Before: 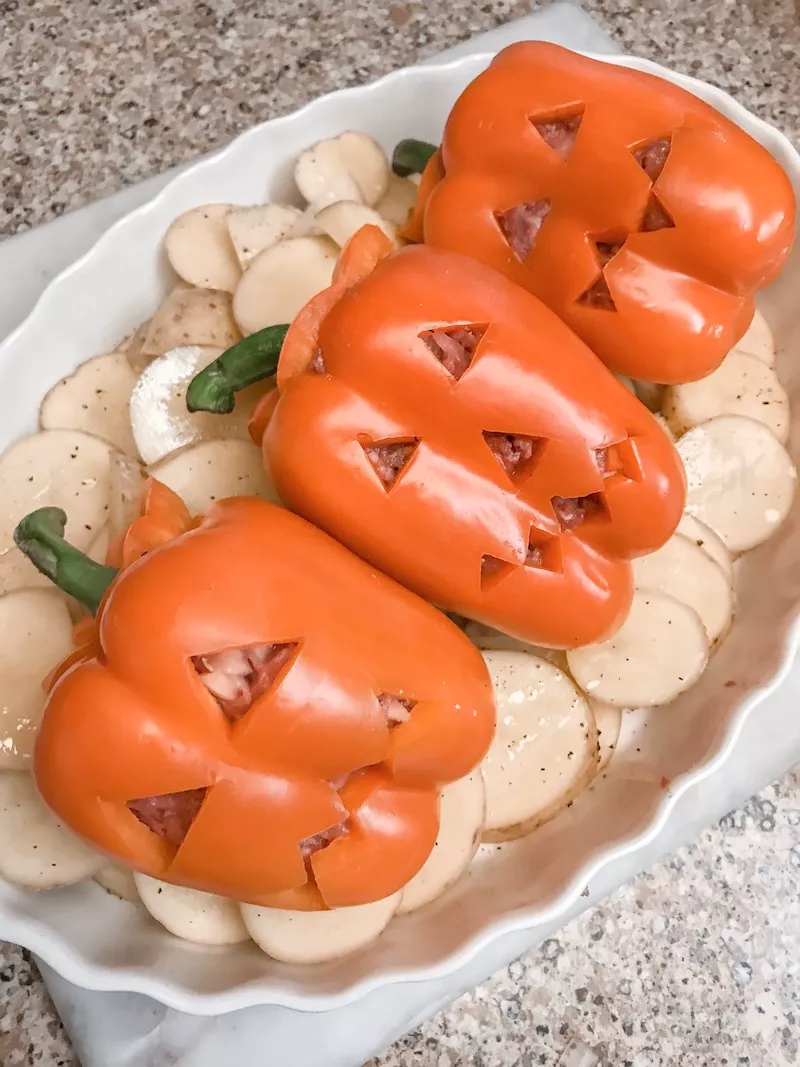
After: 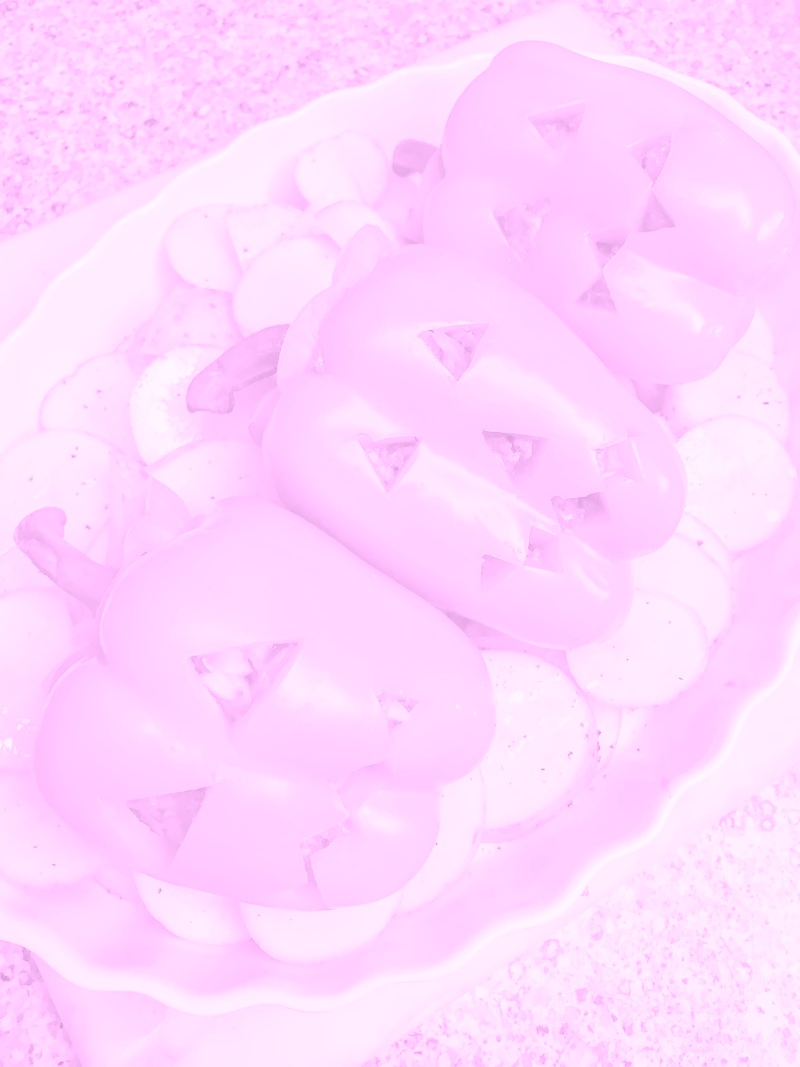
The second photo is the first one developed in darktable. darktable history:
colorize: hue 331.2°, saturation 75%, source mix 30.28%, lightness 70.52%, version 1
color balance rgb: global vibrance 0.5%
tone equalizer: -7 EV 0.15 EV, -6 EV 0.6 EV, -5 EV 1.15 EV, -4 EV 1.33 EV, -3 EV 1.15 EV, -2 EV 0.6 EV, -1 EV 0.15 EV, mask exposure compensation -0.5 EV
exposure: black level correction 0, exposure 0.68 EV, compensate exposure bias true, compensate highlight preservation false
